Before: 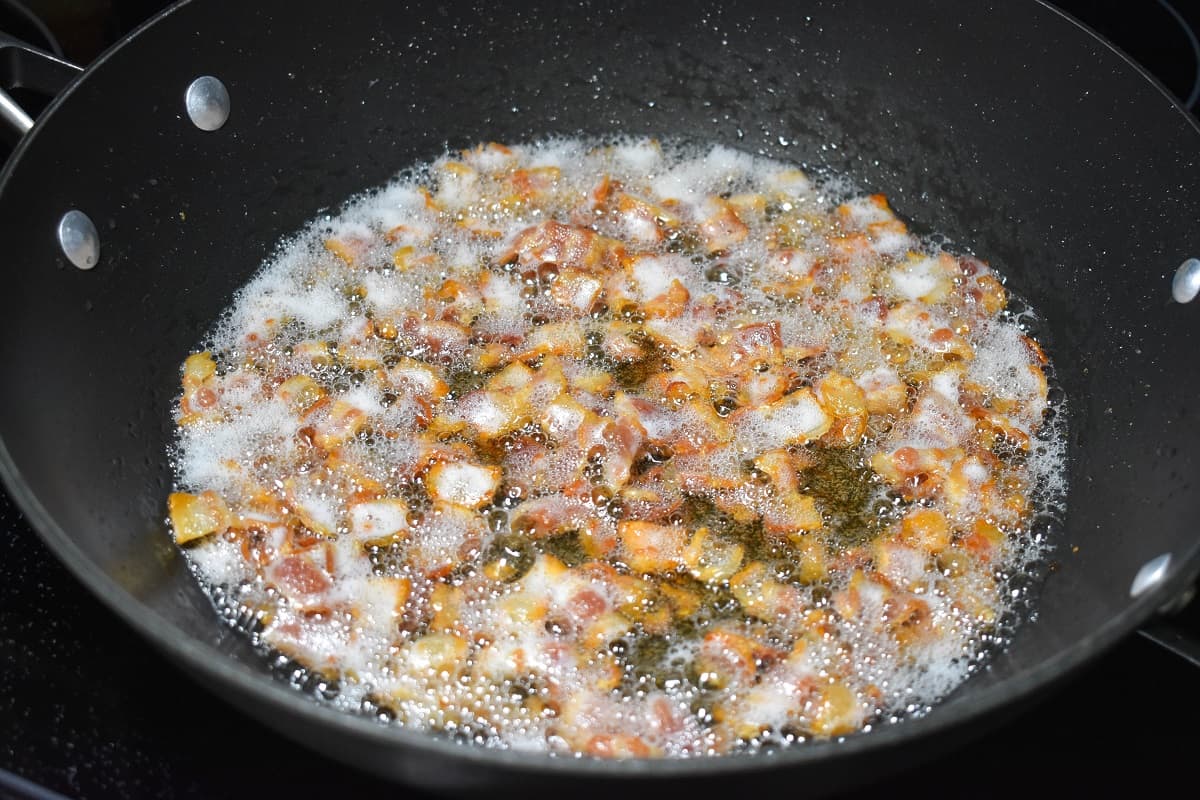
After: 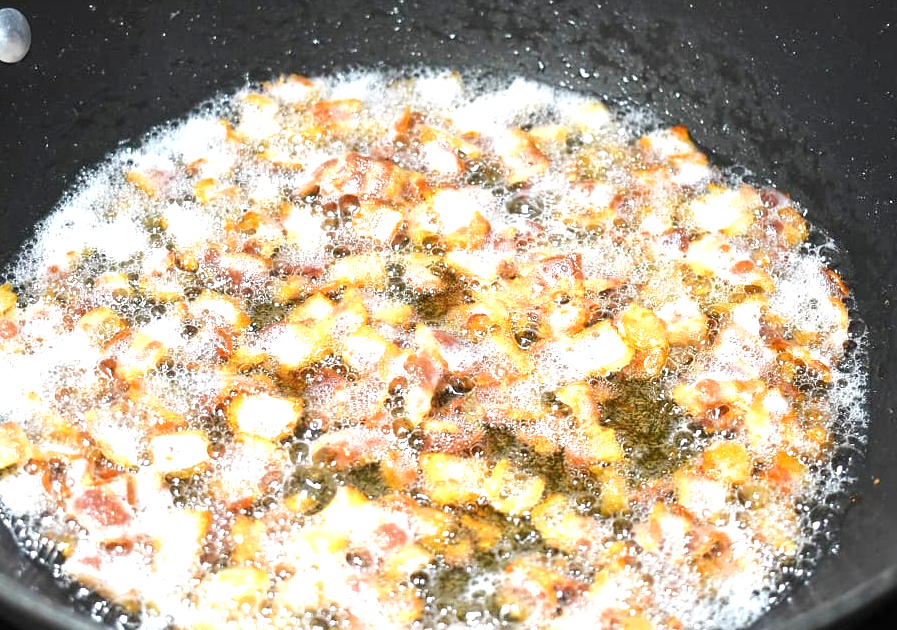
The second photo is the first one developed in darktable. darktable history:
shadows and highlights: radius 93.83, shadows -13.57, white point adjustment 0.26, highlights 31.89, compress 48.62%, soften with gaussian
exposure: black level correction 0, exposure 0.932 EV, compensate highlight preservation false
crop: left 16.617%, top 8.559%, right 8.58%, bottom 12.622%
local contrast: mode bilateral grid, contrast 24, coarseness 61, detail 151%, midtone range 0.2
